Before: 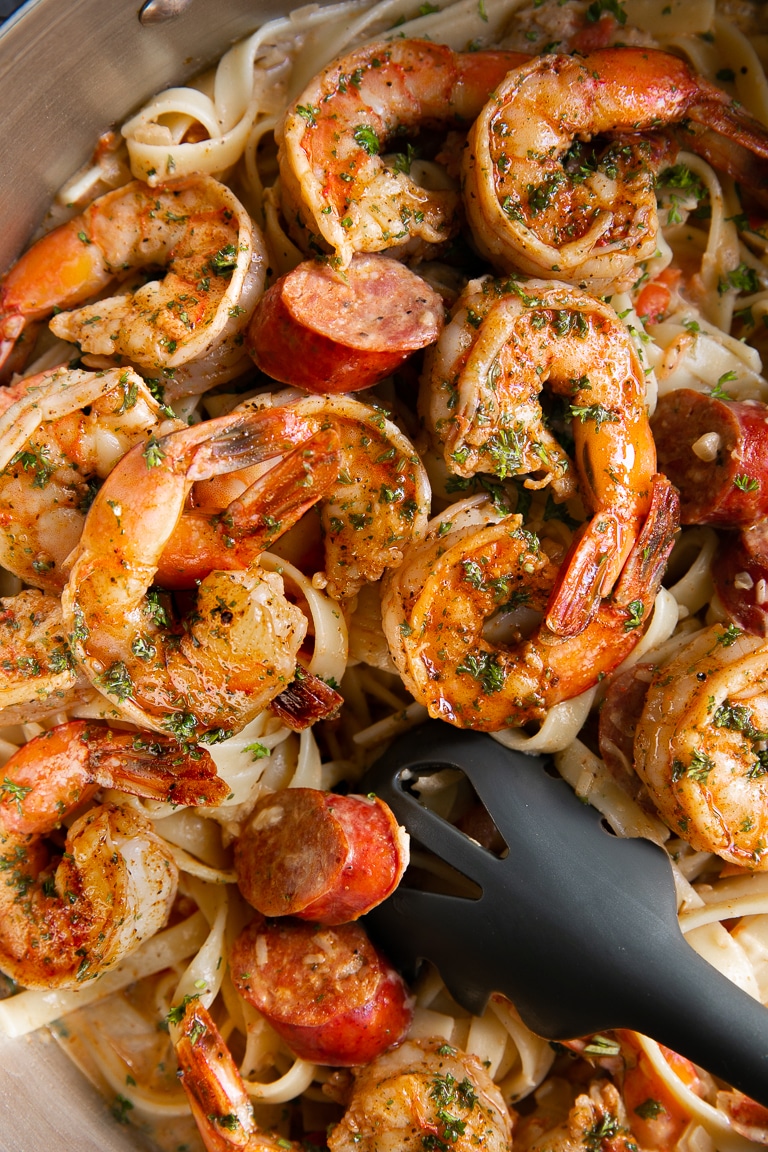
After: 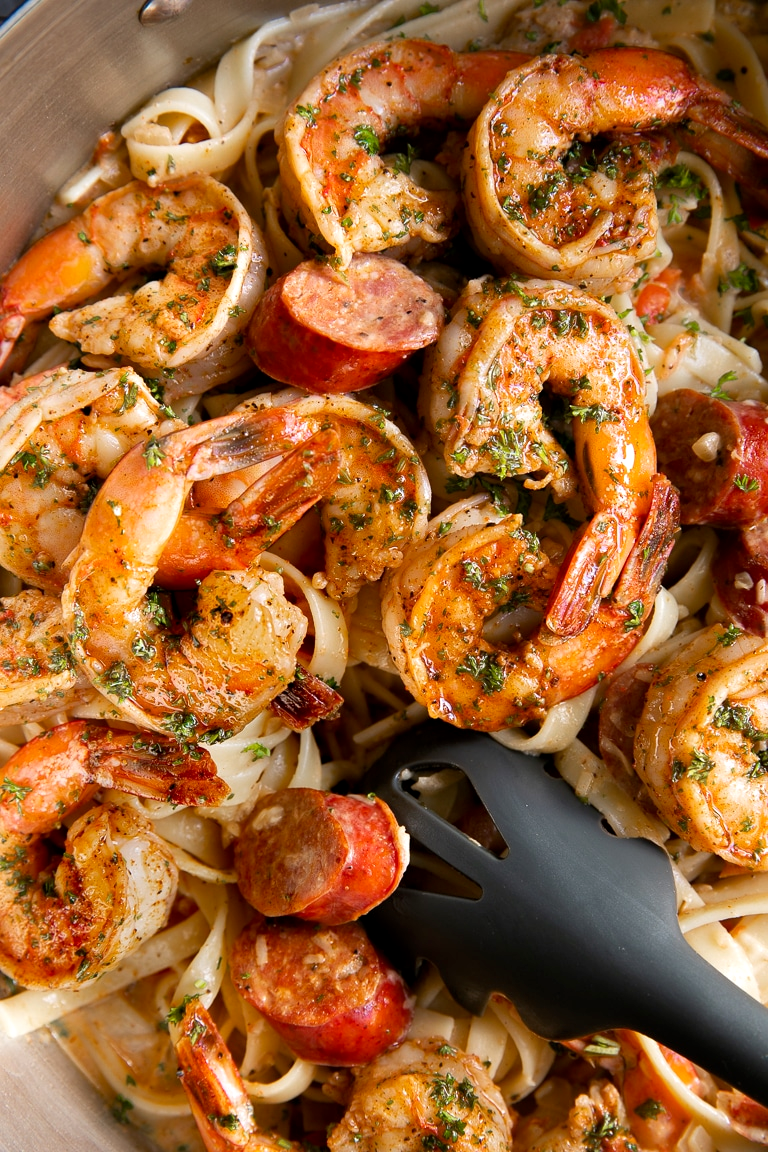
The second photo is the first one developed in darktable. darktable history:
exposure: black level correction 0.002, exposure 0.145 EV, compensate exposure bias true, compensate highlight preservation false
